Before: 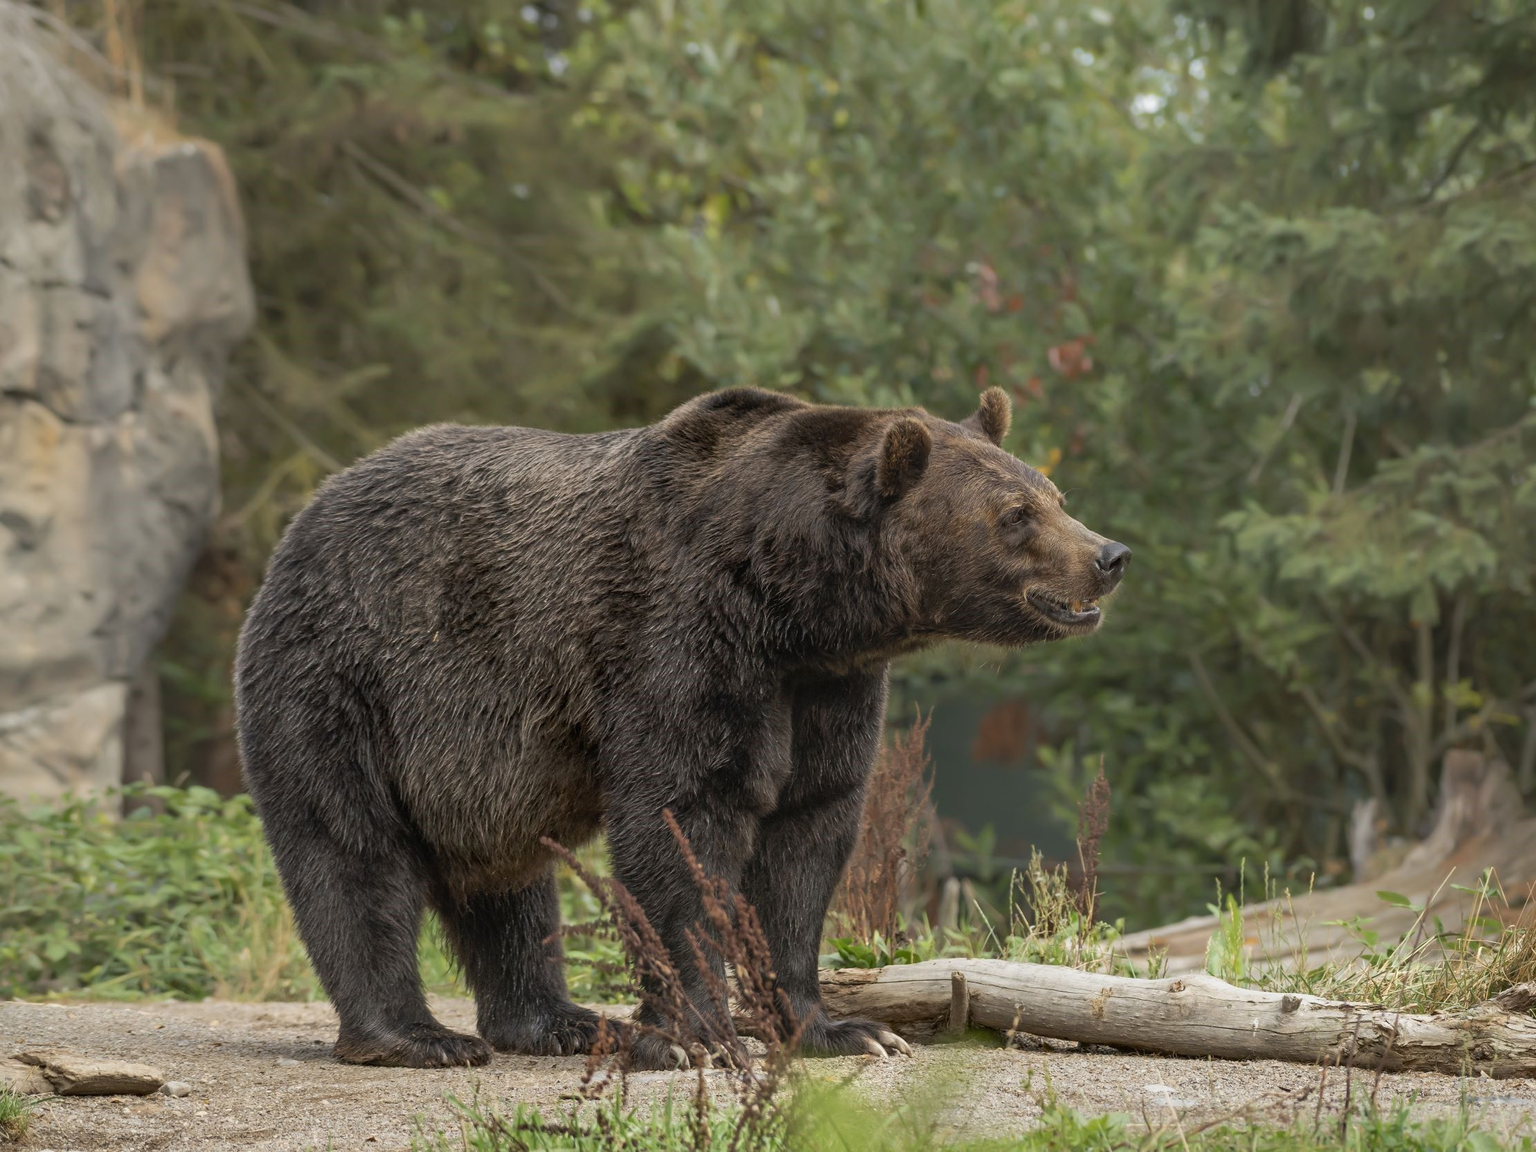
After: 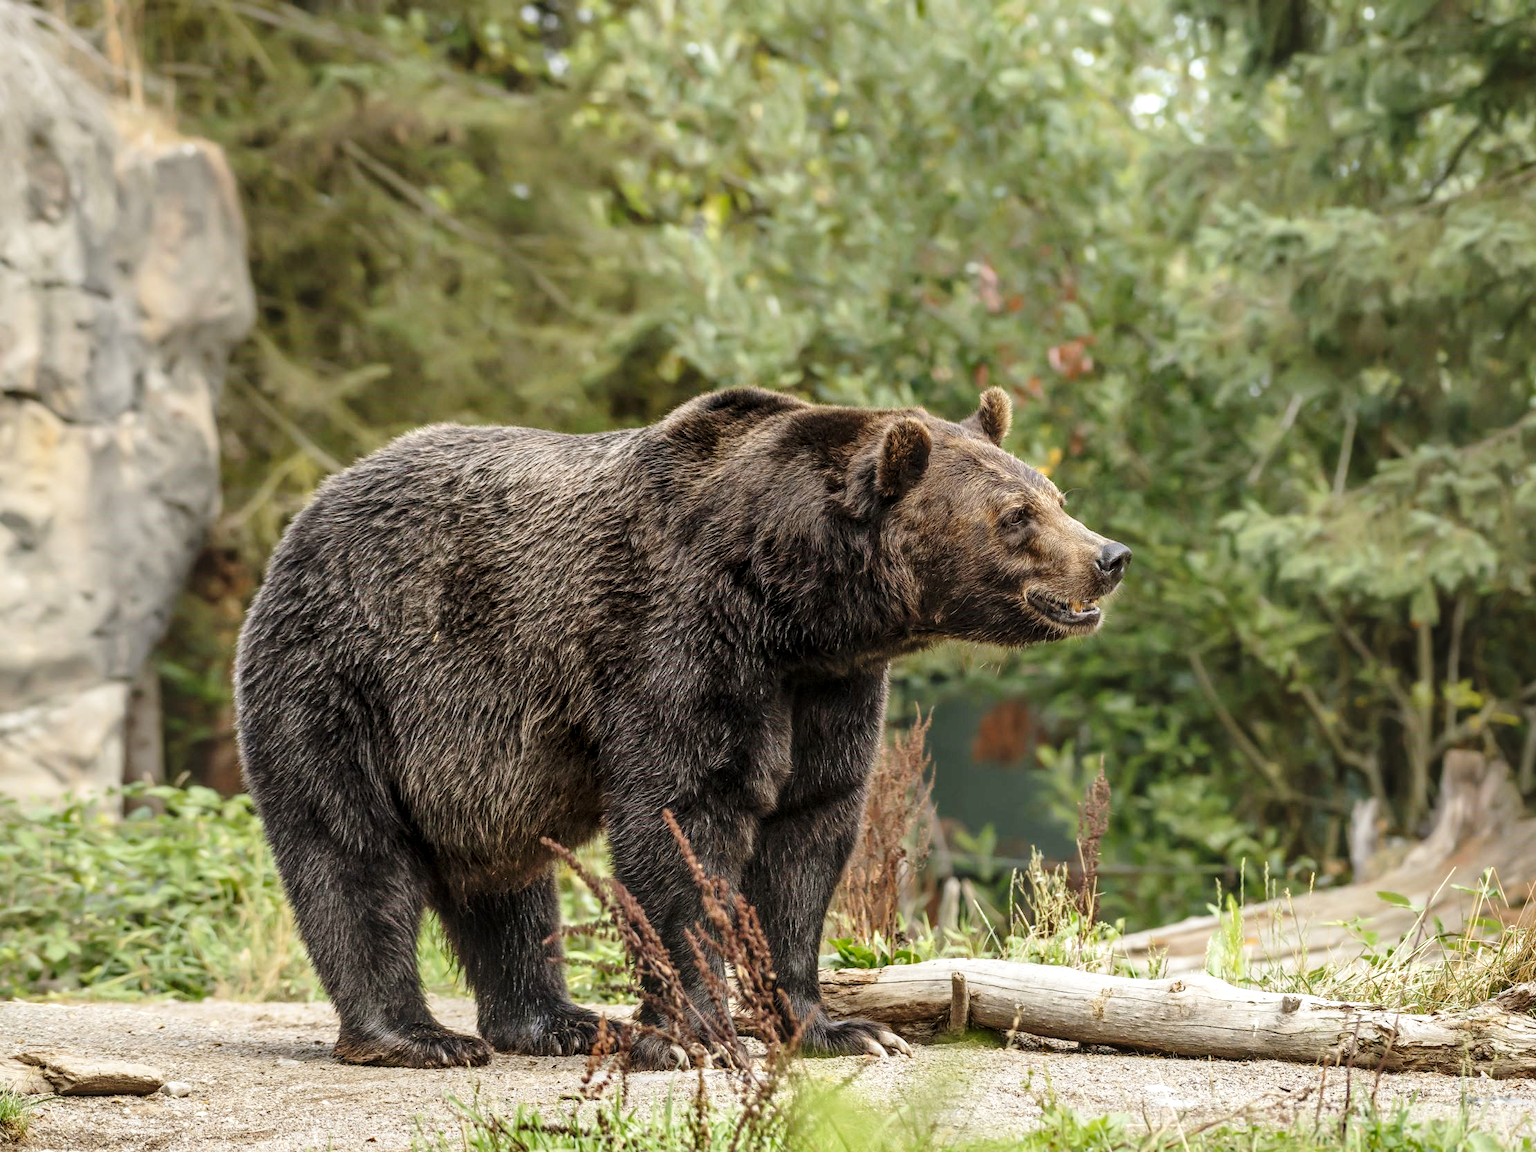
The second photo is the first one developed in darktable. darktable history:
local contrast: detail 130%
base curve: curves: ch0 [(0, 0) (0.036, 0.037) (0.121, 0.228) (0.46, 0.76) (0.859, 0.983) (1, 1)], preserve colors none
rotate and perspective: automatic cropping original format, crop left 0, crop top 0
